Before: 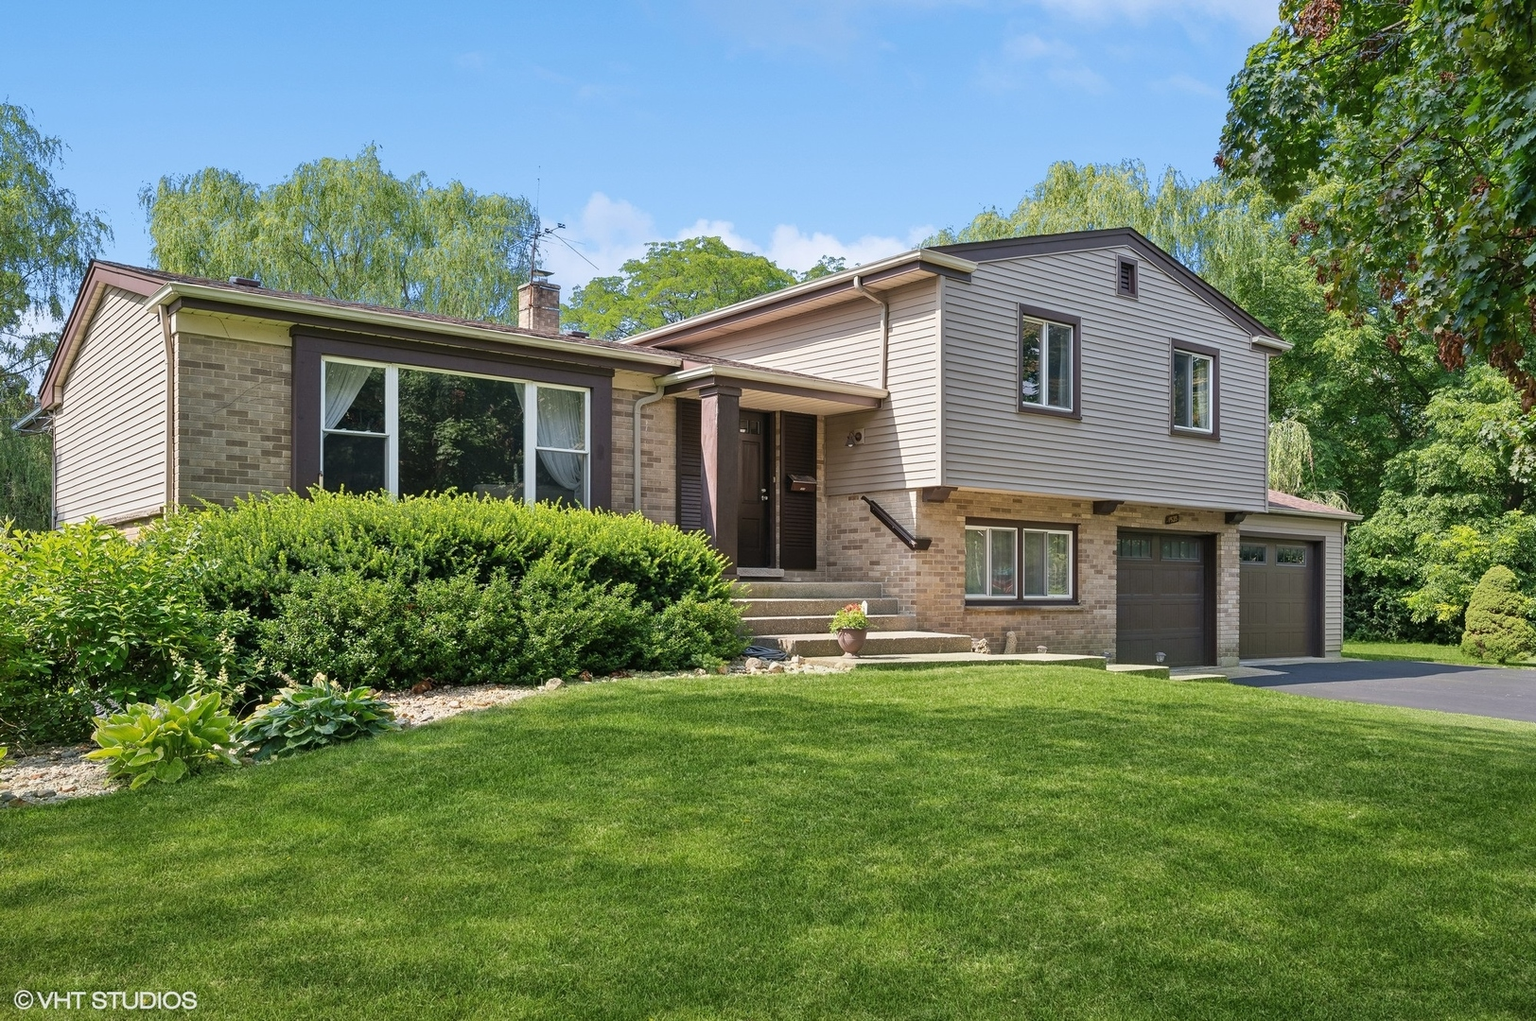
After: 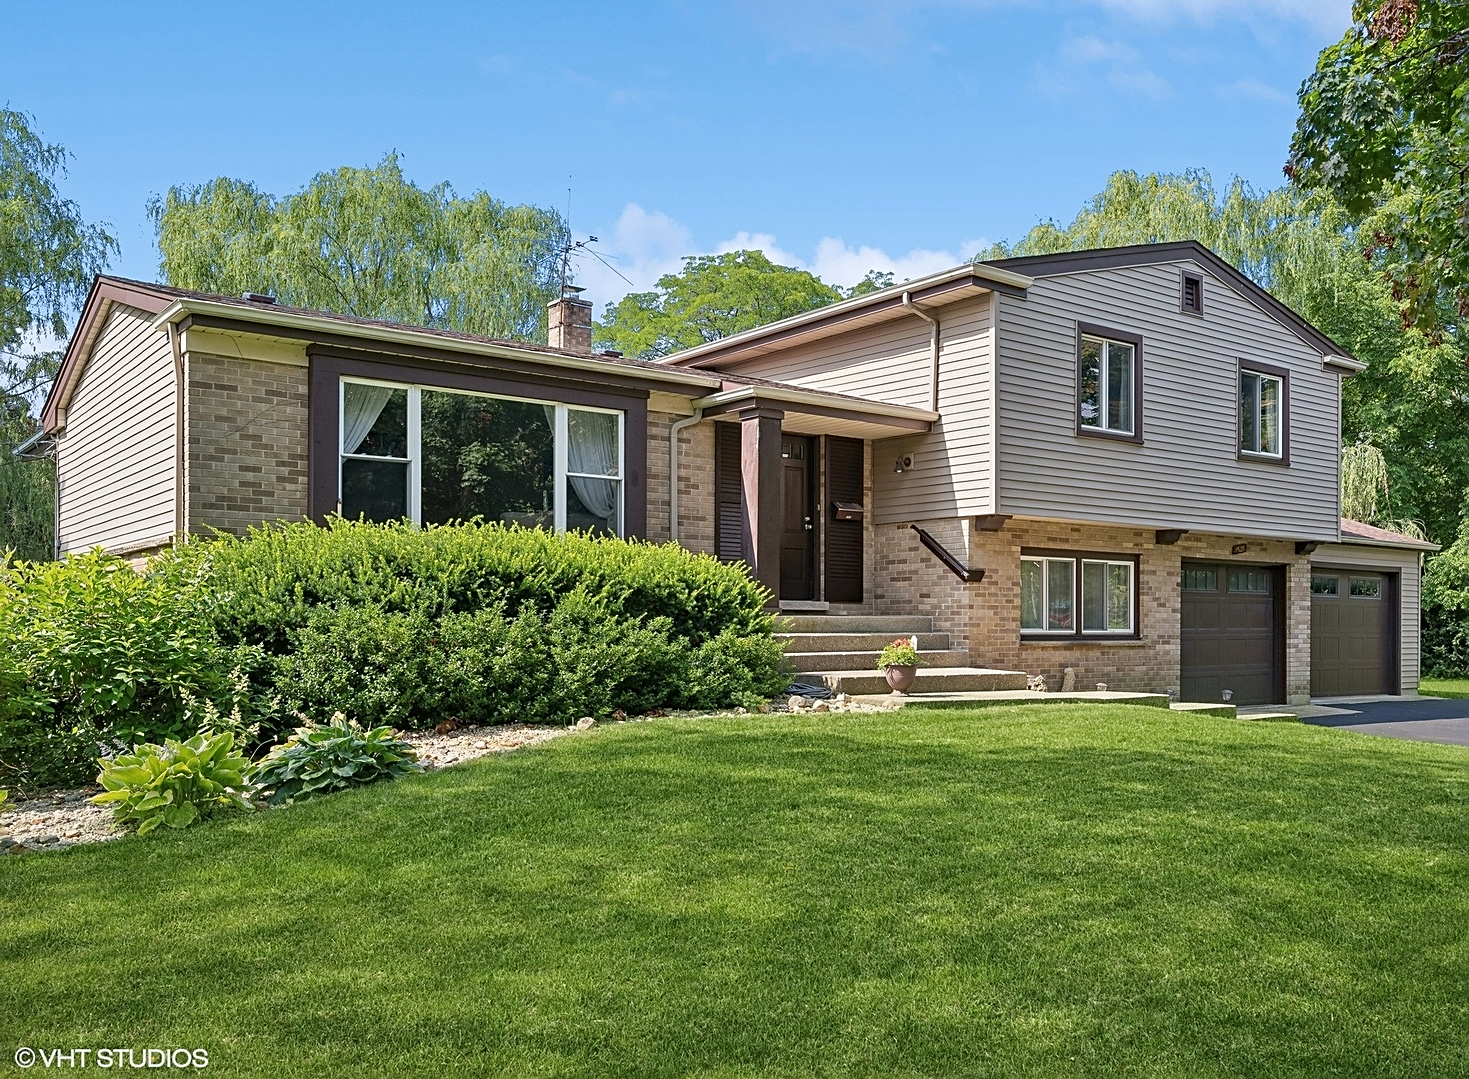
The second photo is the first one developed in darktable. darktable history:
crop: right 9.493%, bottom 0.022%
sharpen: on, module defaults
haze removal: compatibility mode true, adaptive false
contrast brightness saturation: saturation -0.048
